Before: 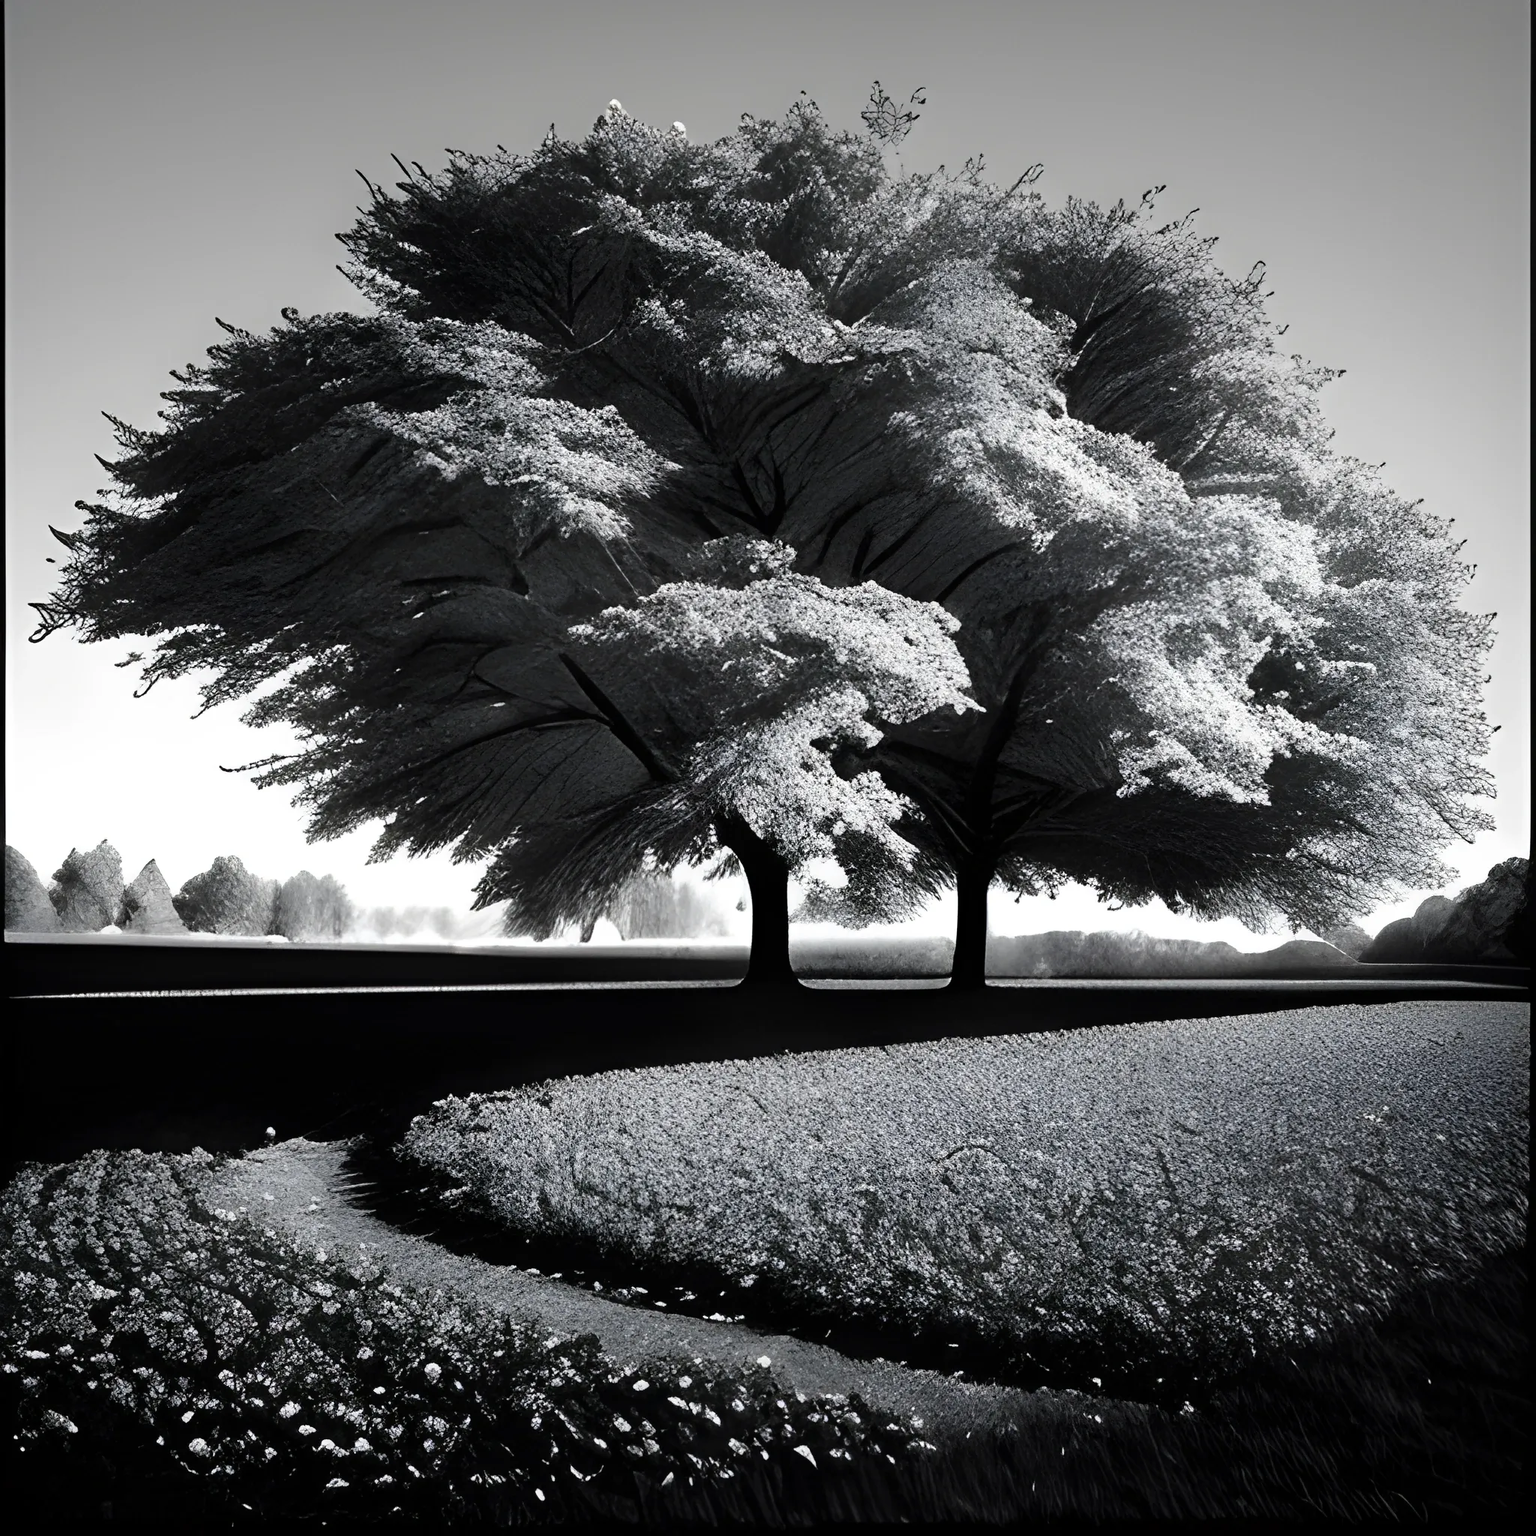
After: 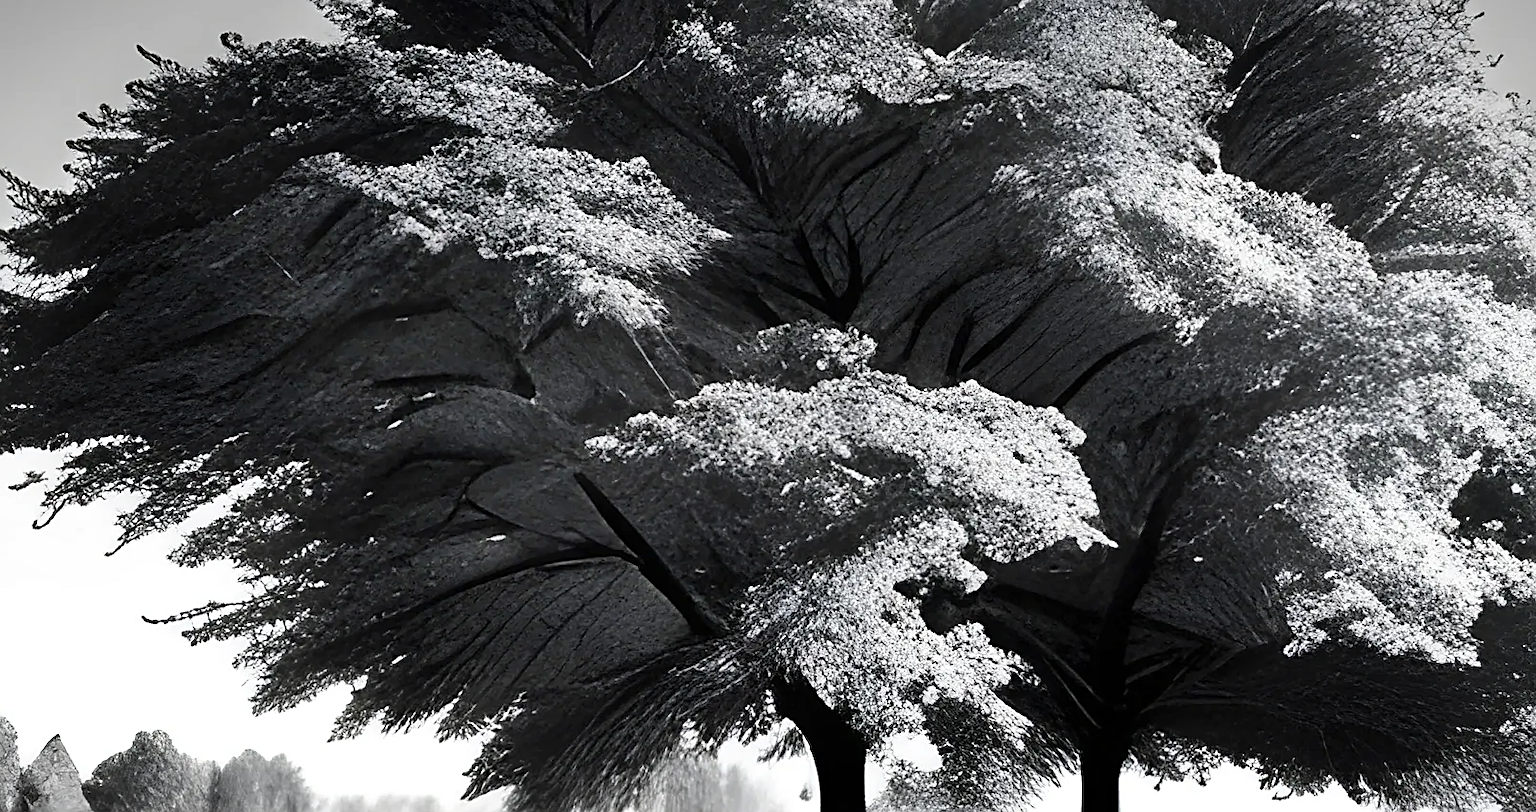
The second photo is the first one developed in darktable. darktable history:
tone equalizer: on, module defaults
crop: left 7.036%, top 18.398%, right 14.379%, bottom 40.043%
sharpen: on, module defaults
shadows and highlights: shadows 52.42, soften with gaussian
